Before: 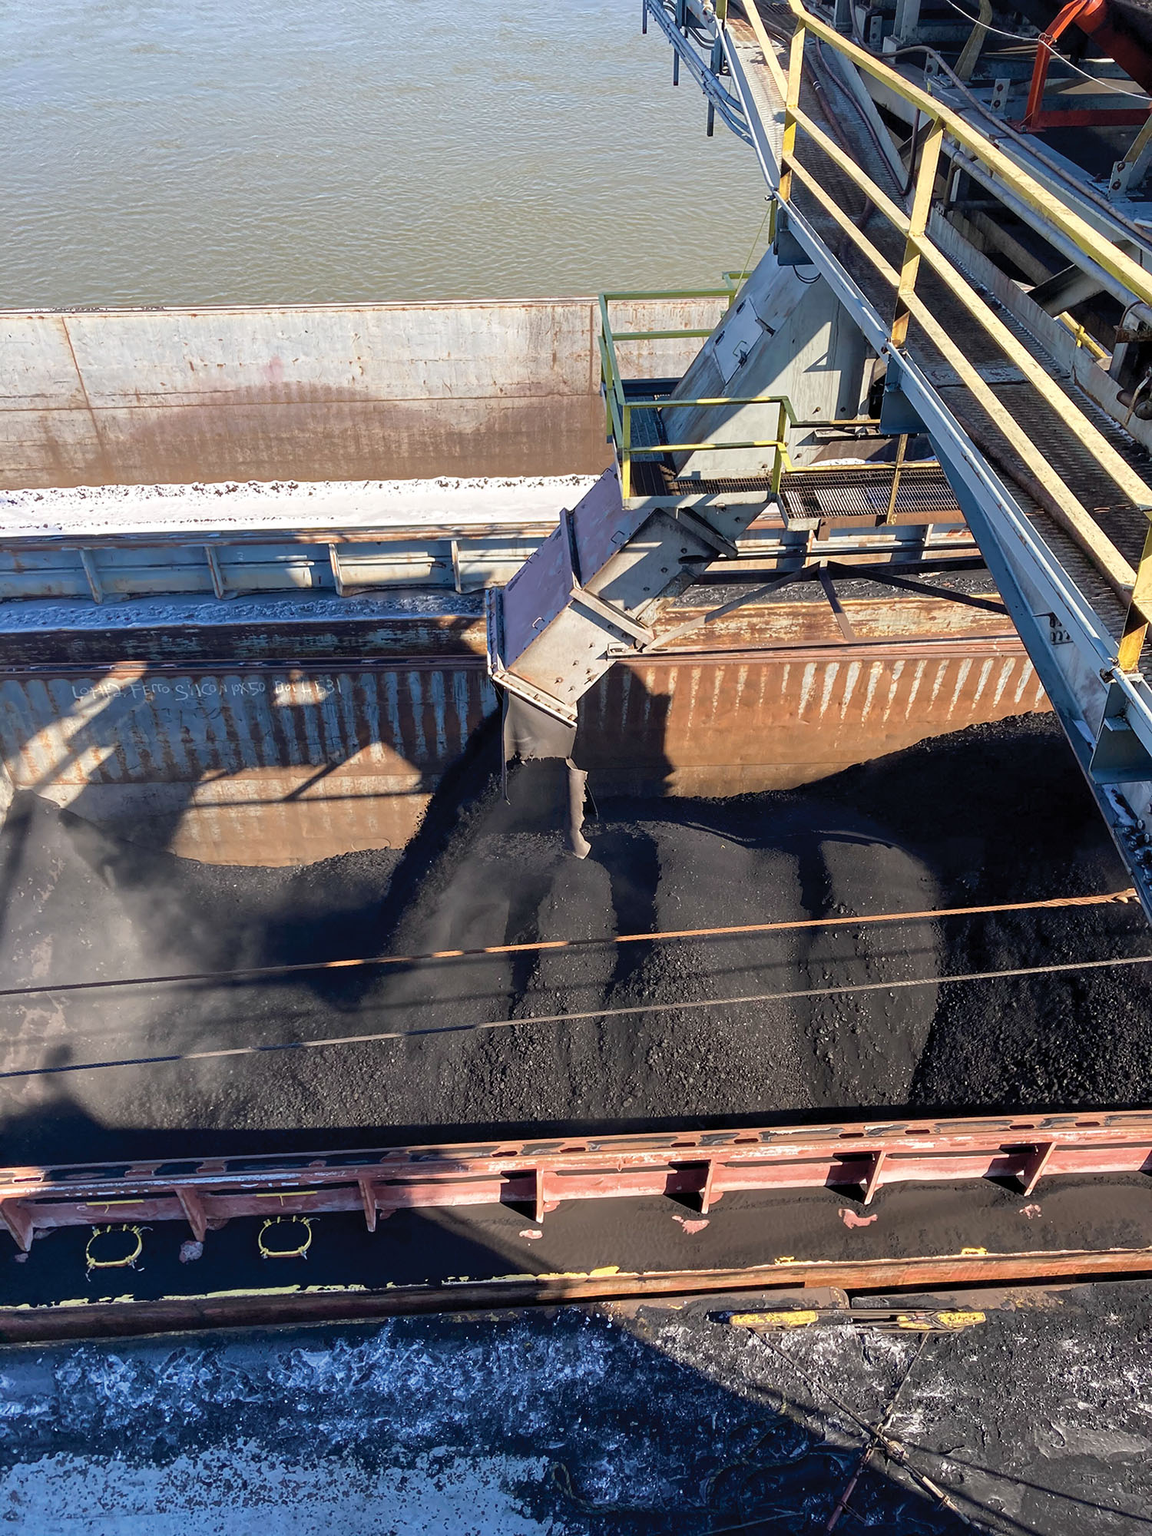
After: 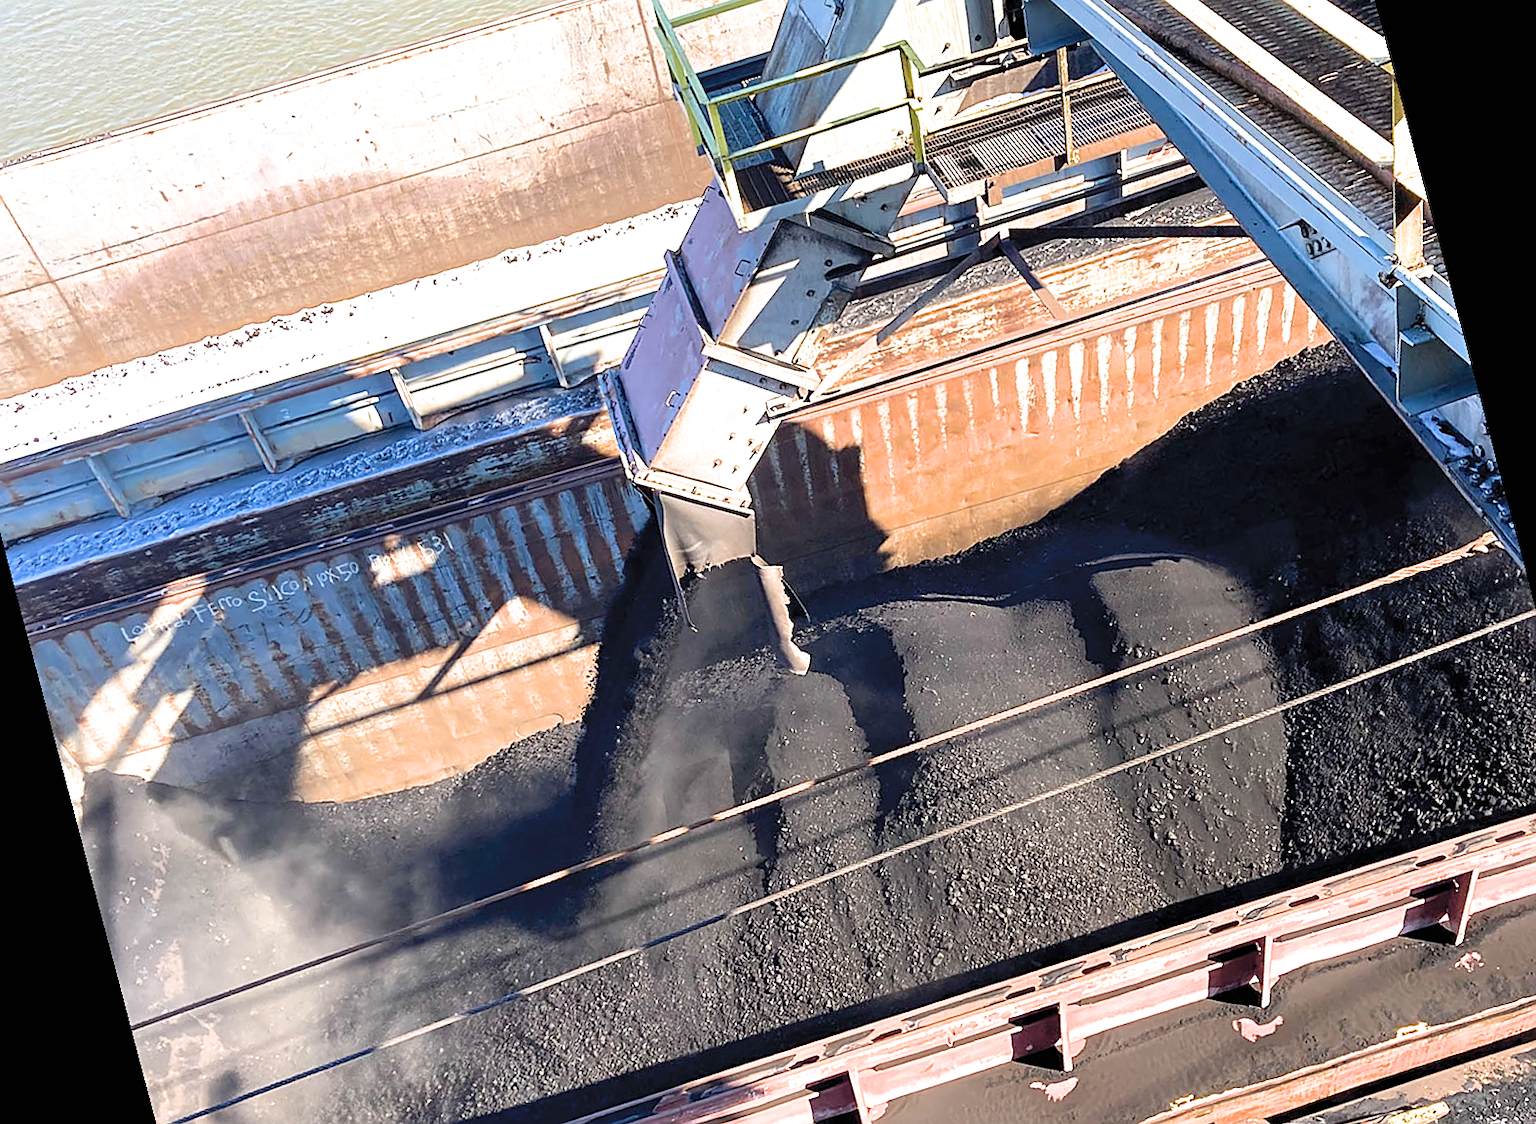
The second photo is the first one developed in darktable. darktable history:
rotate and perspective: rotation -14.8°, crop left 0.1, crop right 0.903, crop top 0.25, crop bottom 0.748
tone equalizer: on, module defaults
sharpen: on, module defaults
filmic rgb: black relative exposure -11.35 EV, white relative exposure 3.22 EV, hardness 6.76, color science v6 (2022)
exposure: black level correction 0, exposure 1.198 EV, compensate exposure bias true, compensate highlight preservation false
